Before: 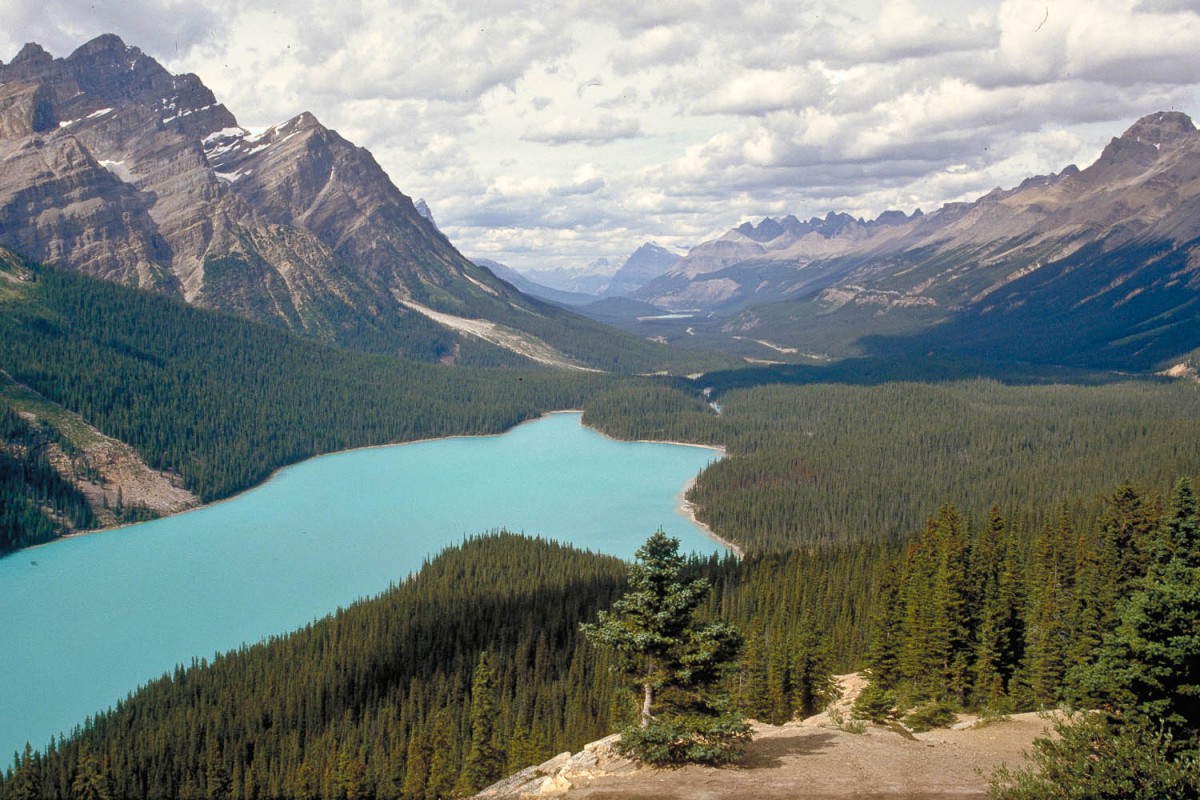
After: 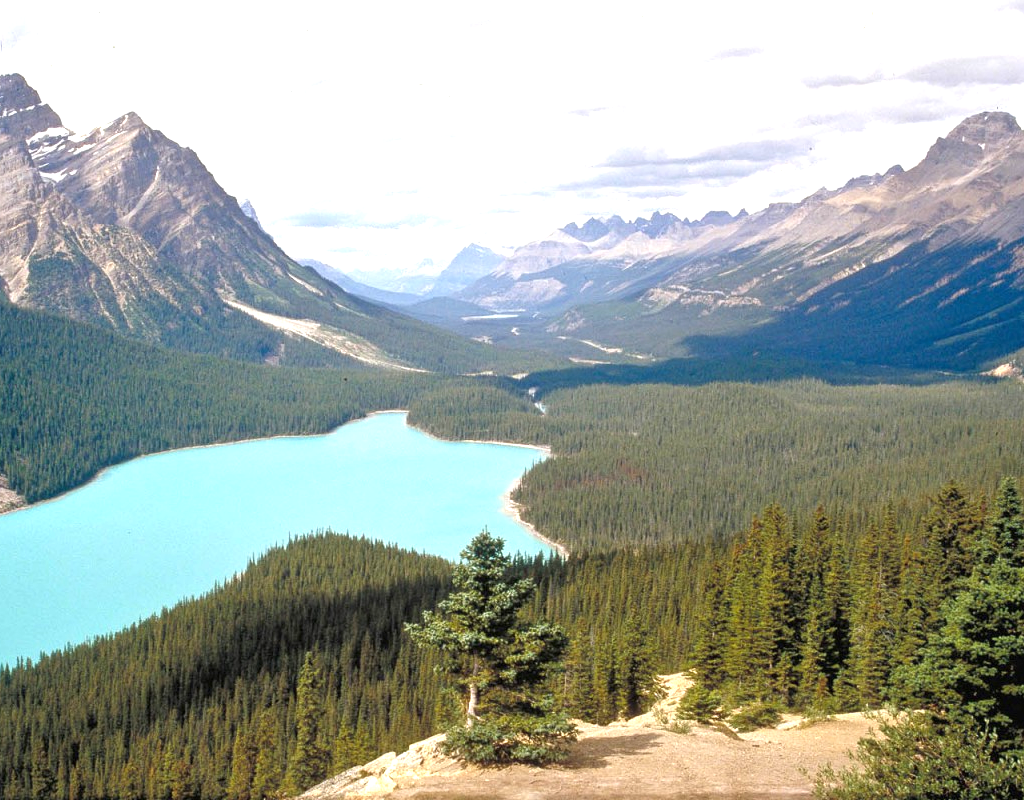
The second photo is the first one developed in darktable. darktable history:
exposure: black level correction 0, exposure 0.949 EV, compensate highlight preservation false
crop and rotate: left 14.657%
